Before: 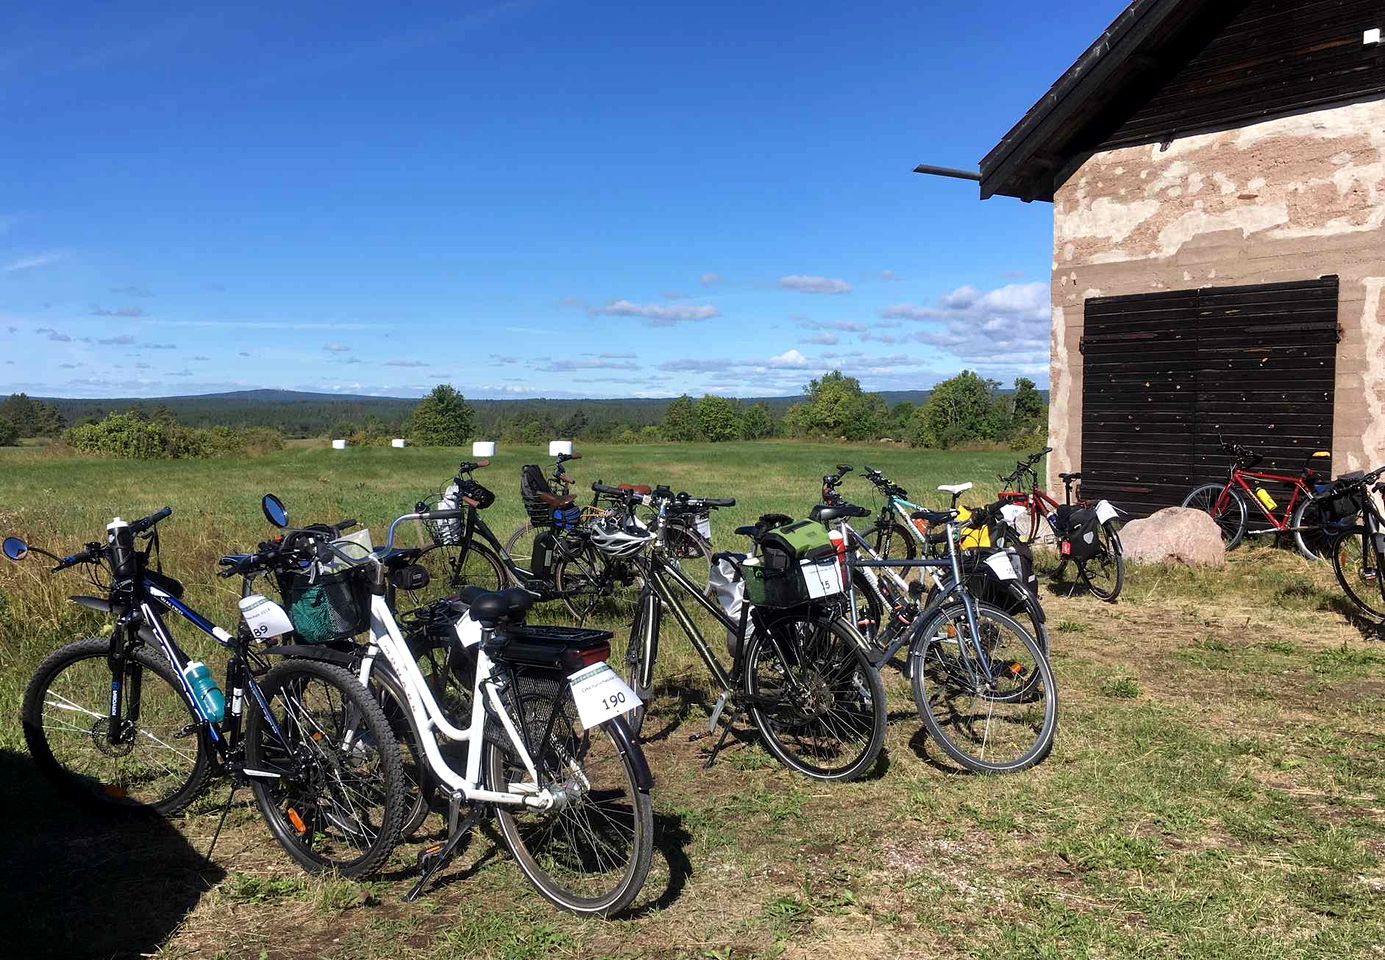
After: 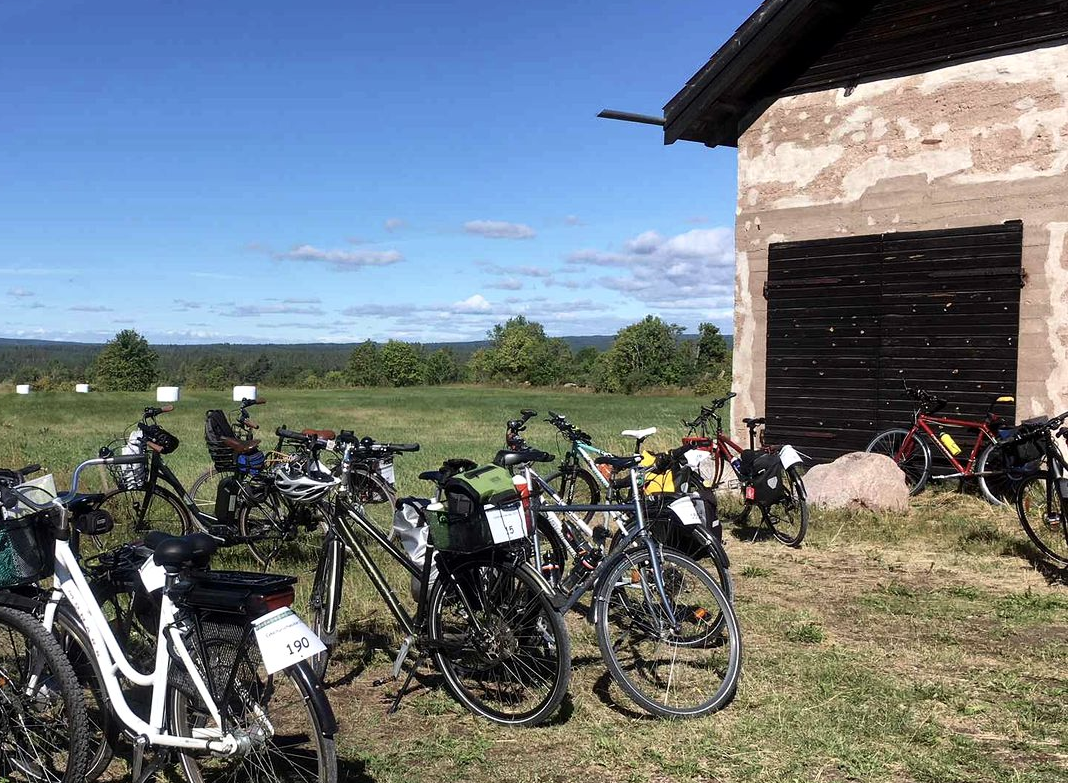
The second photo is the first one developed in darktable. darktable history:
contrast brightness saturation: contrast 0.115, saturation -0.155
crop: left 22.817%, top 5.822%, bottom 11.678%
